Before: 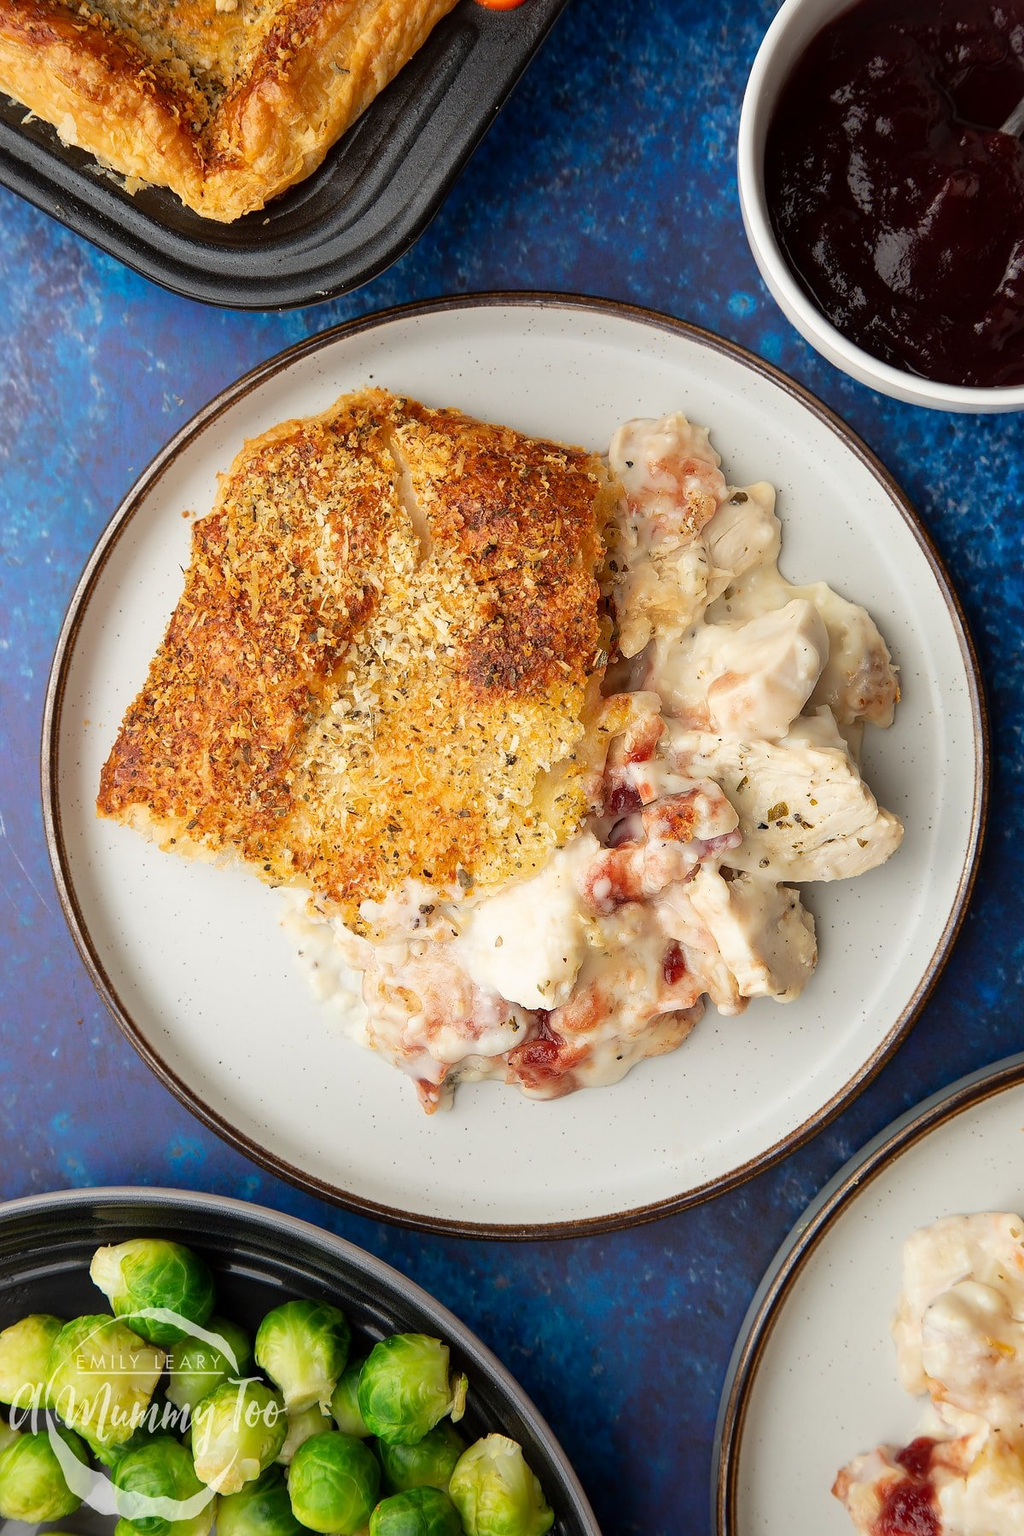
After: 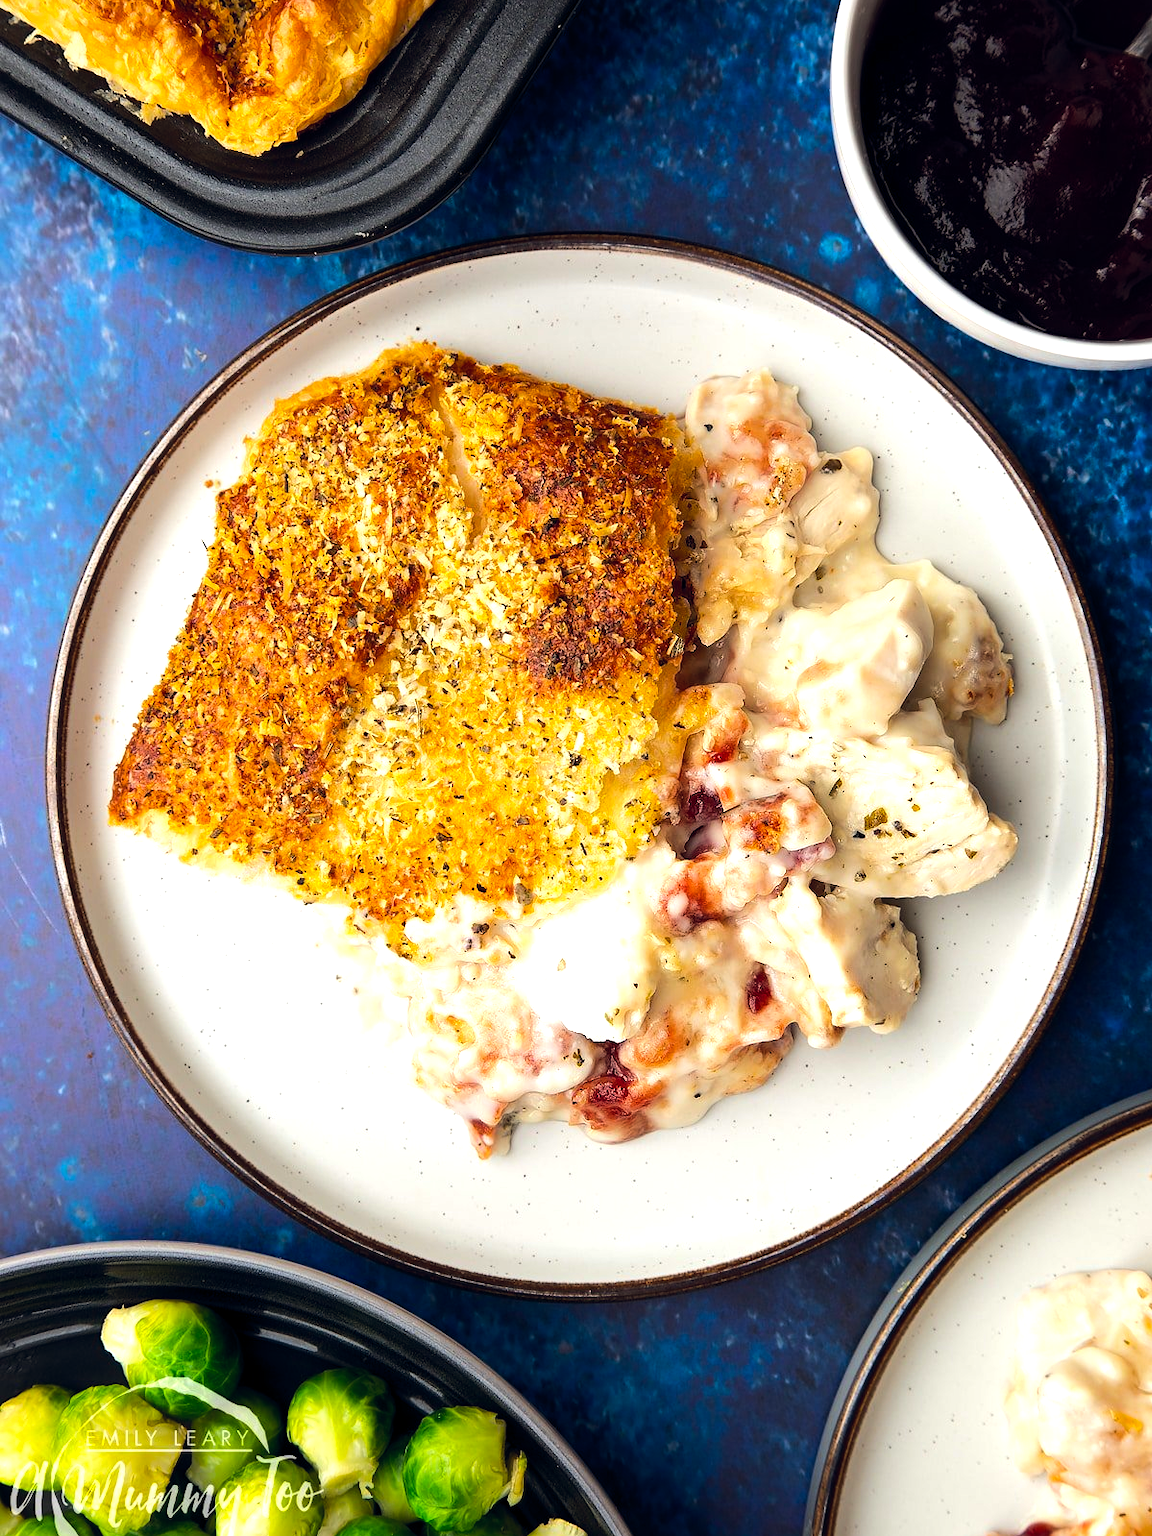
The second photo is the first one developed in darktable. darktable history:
crop and rotate: top 5.503%, bottom 5.652%
color balance rgb: shadows lift › luminance -9.989%, global offset › chroma 0.102%, global offset › hue 250.08°, perceptual saturation grading › global saturation 25.526%, perceptual brilliance grading › highlights 18.199%, perceptual brilliance grading › mid-tones 32.269%, perceptual brilliance grading › shadows -31.757%
